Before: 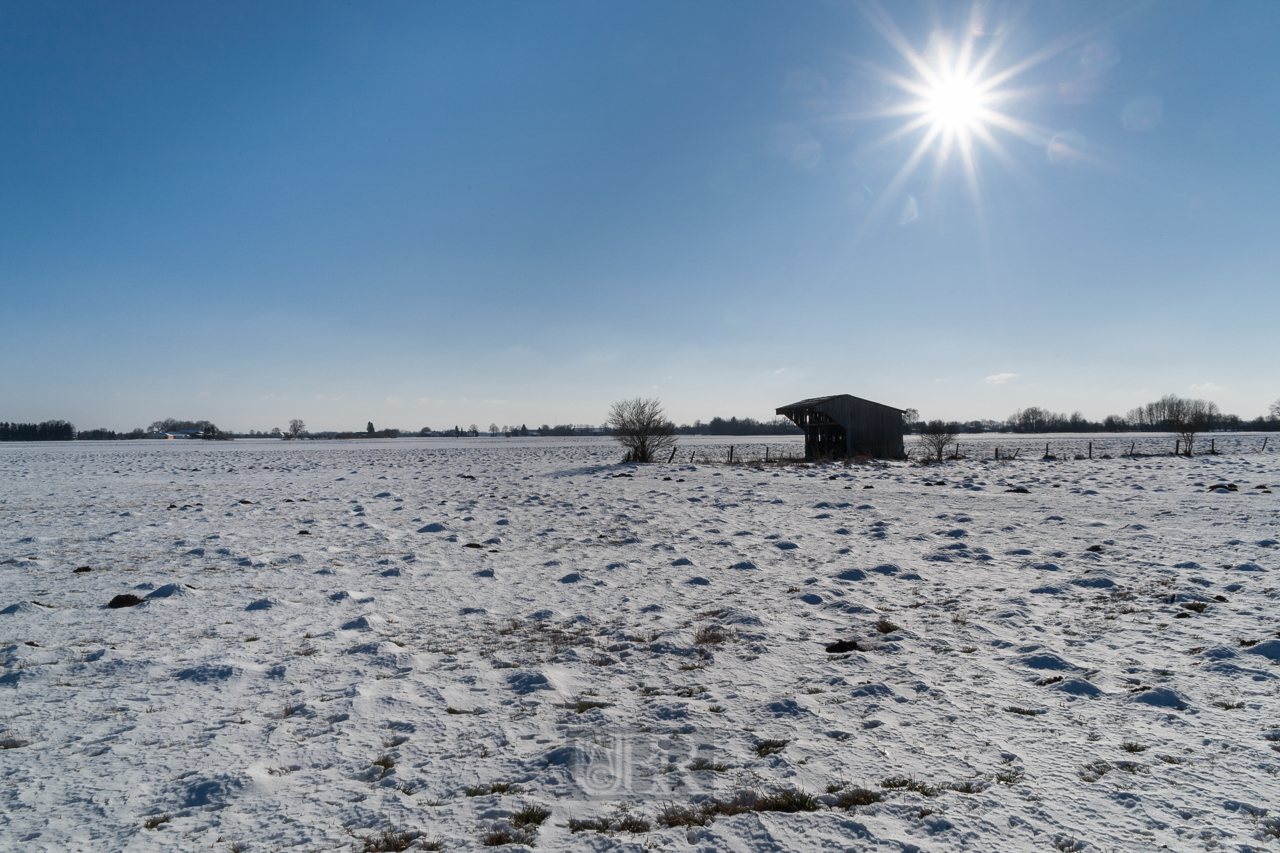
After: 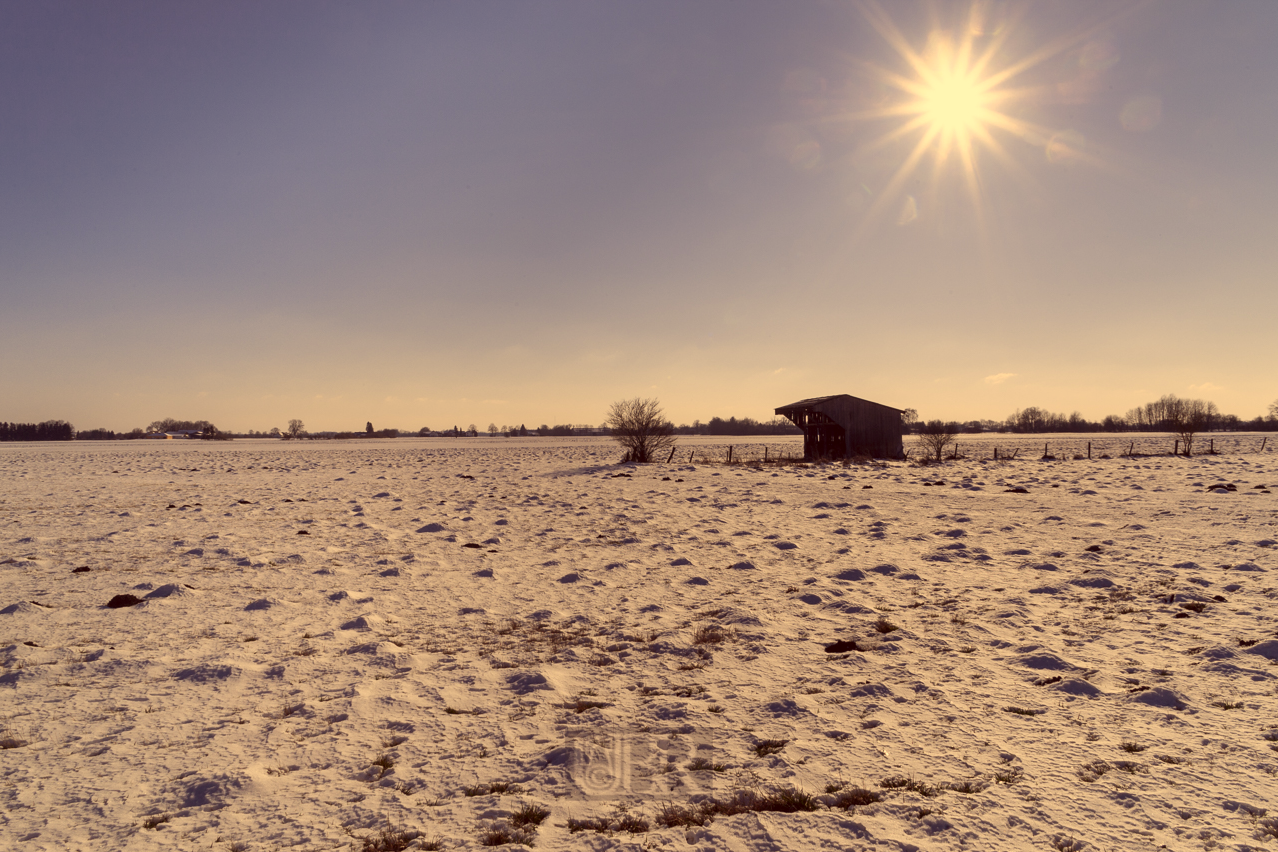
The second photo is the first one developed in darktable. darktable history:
crop and rotate: left 0.126%
color correction: highlights a* 10.12, highlights b* 39.04, shadows a* 14.62, shadows b* 3.37
